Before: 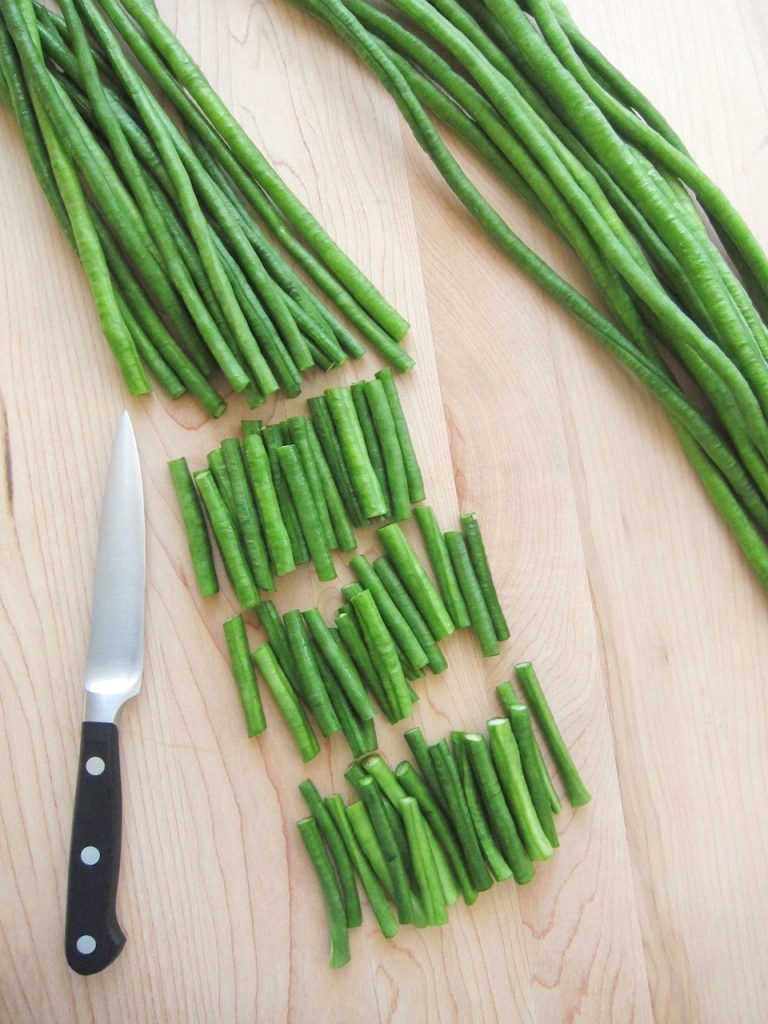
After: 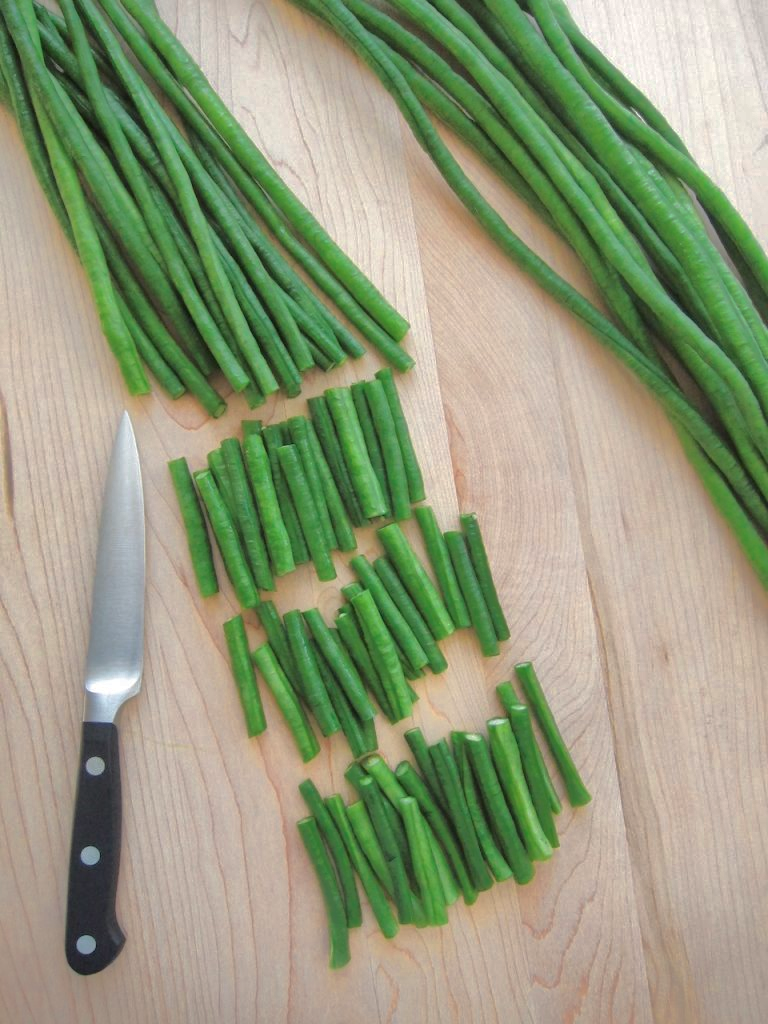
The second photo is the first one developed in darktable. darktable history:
shadows and highlights: shadows -19.91, highlights -73.15
color zones: curves: ch0 [(0.018, 0.548) (0.224, 0.64) (0.425, 0.447) (0.675, 0.575) (0.732, 0.579)]; ch1 [(0.066, 0.487) (0.25, 0.5) (0.404, 0.43) (0.75, 0.421) (0.956, 0.421)]; ch2 [(0.044, 0.561) (0.215, 0.465) (0.399, 0.544) (0.465, 0.548) (0.614, 0.447) (0.724, 0.43) (0.882, 0.623) (0.956, 0.632)]
